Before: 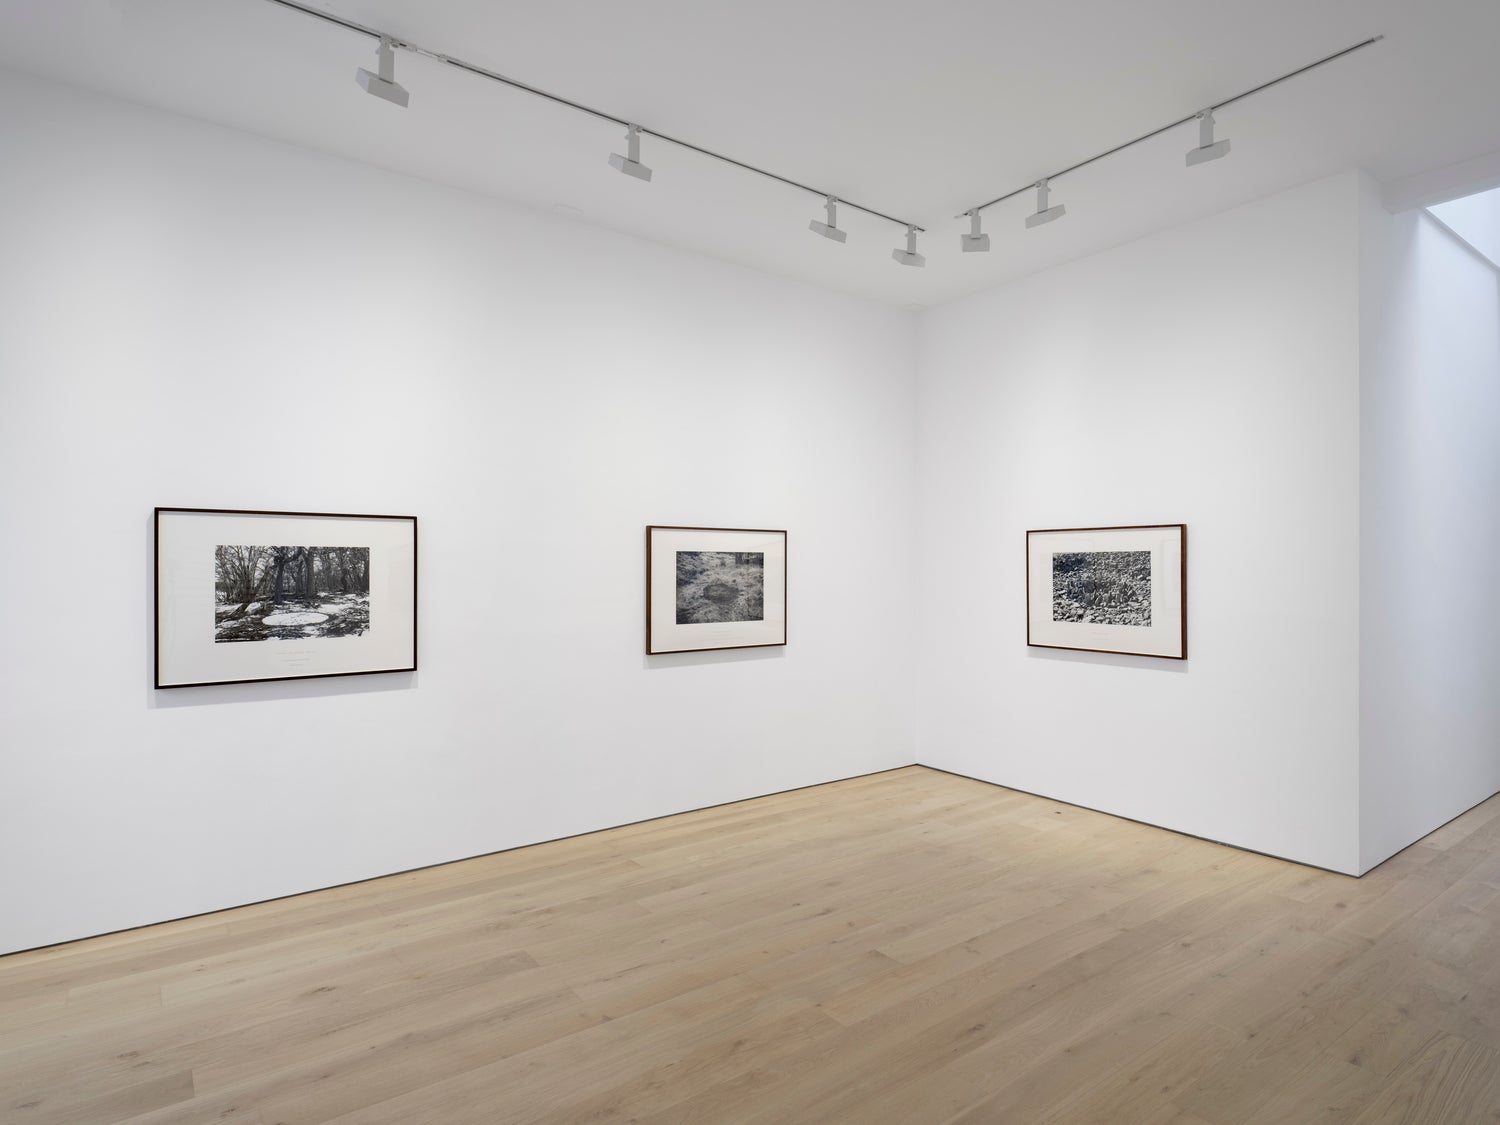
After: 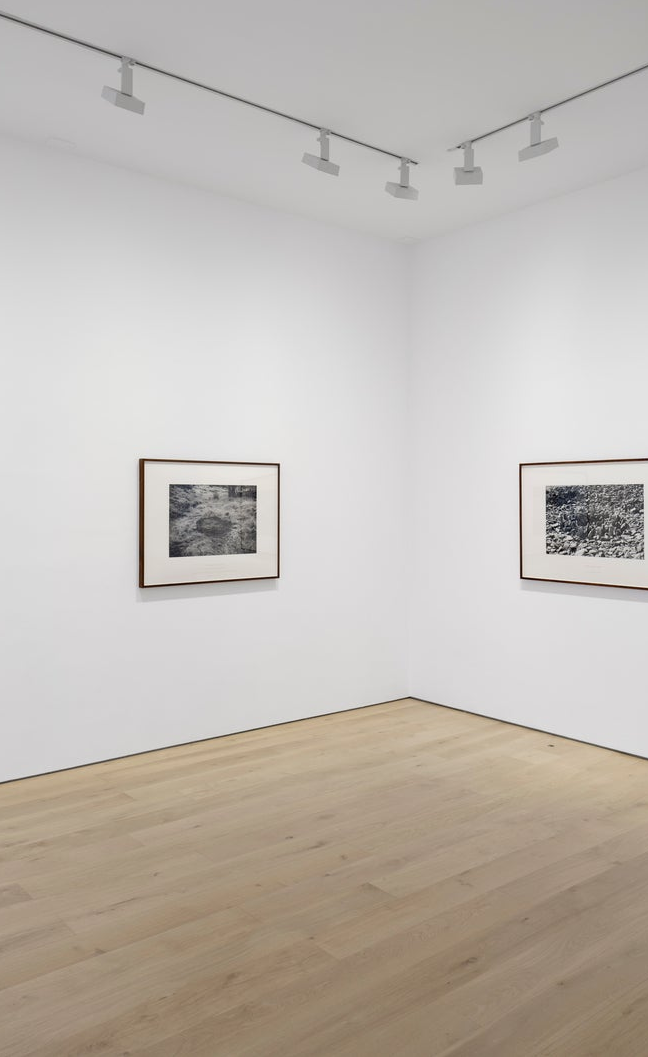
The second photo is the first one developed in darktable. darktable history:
crop: left 33.847%, top 6.04%, right 22.927%
